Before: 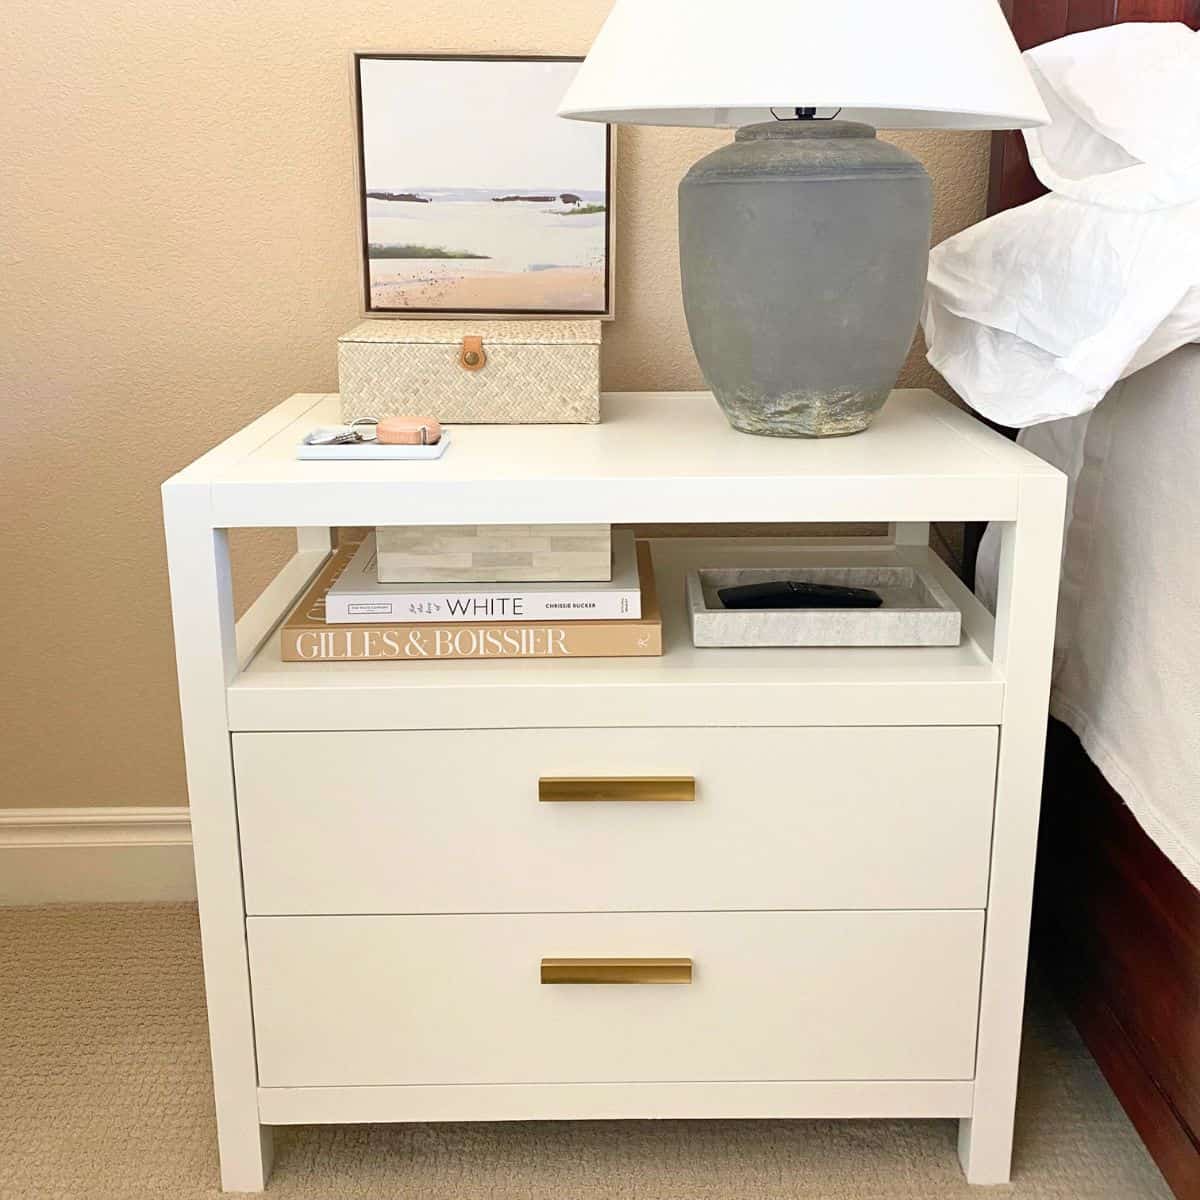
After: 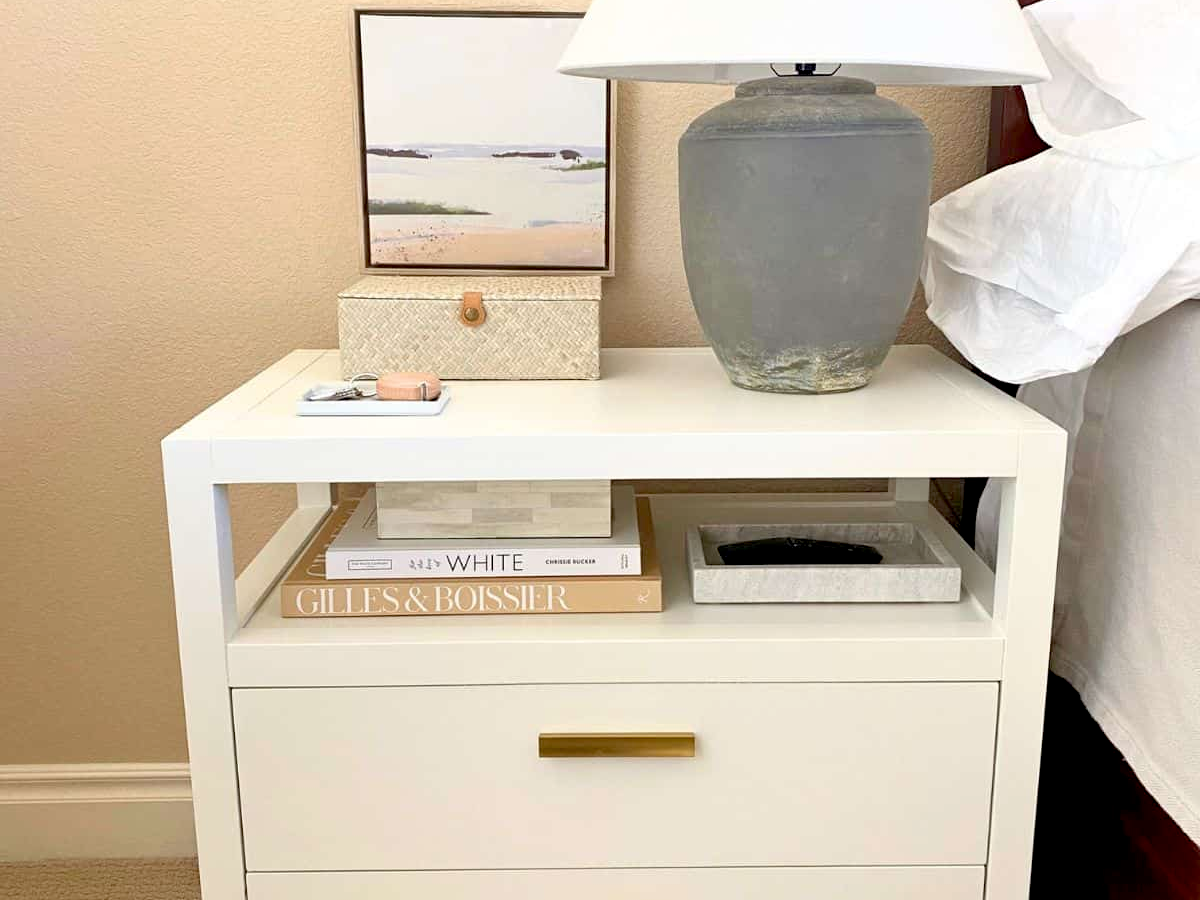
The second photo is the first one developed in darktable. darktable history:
crop: top 3.707%, bottom 21.291%
exposure: black level correction 0.01, exposure 0.011 EV, compensate highlight preservation false
